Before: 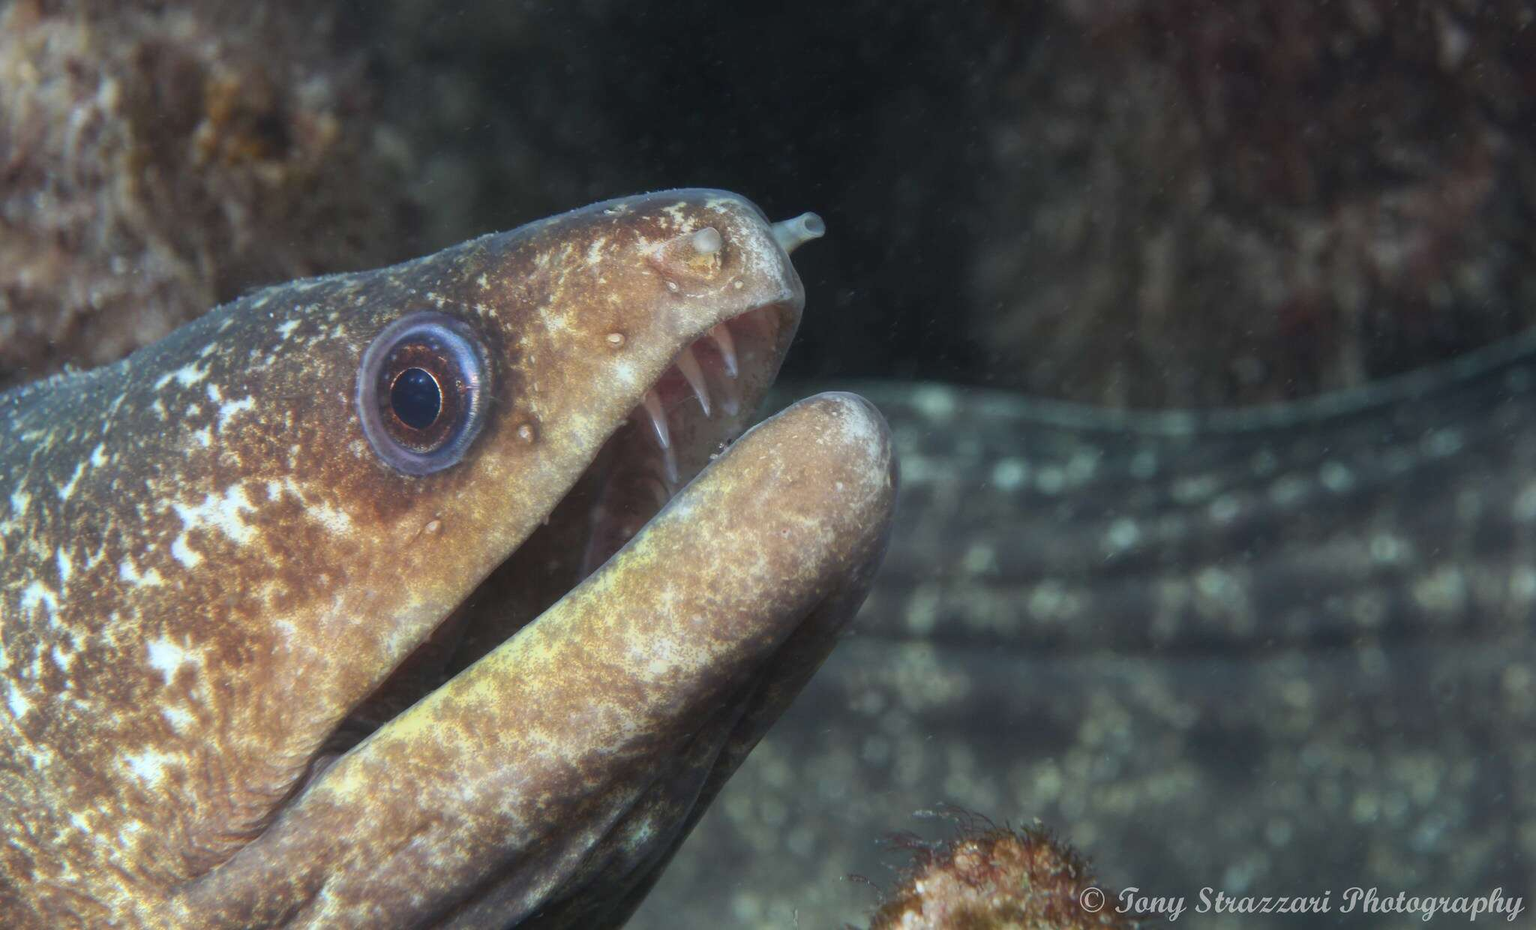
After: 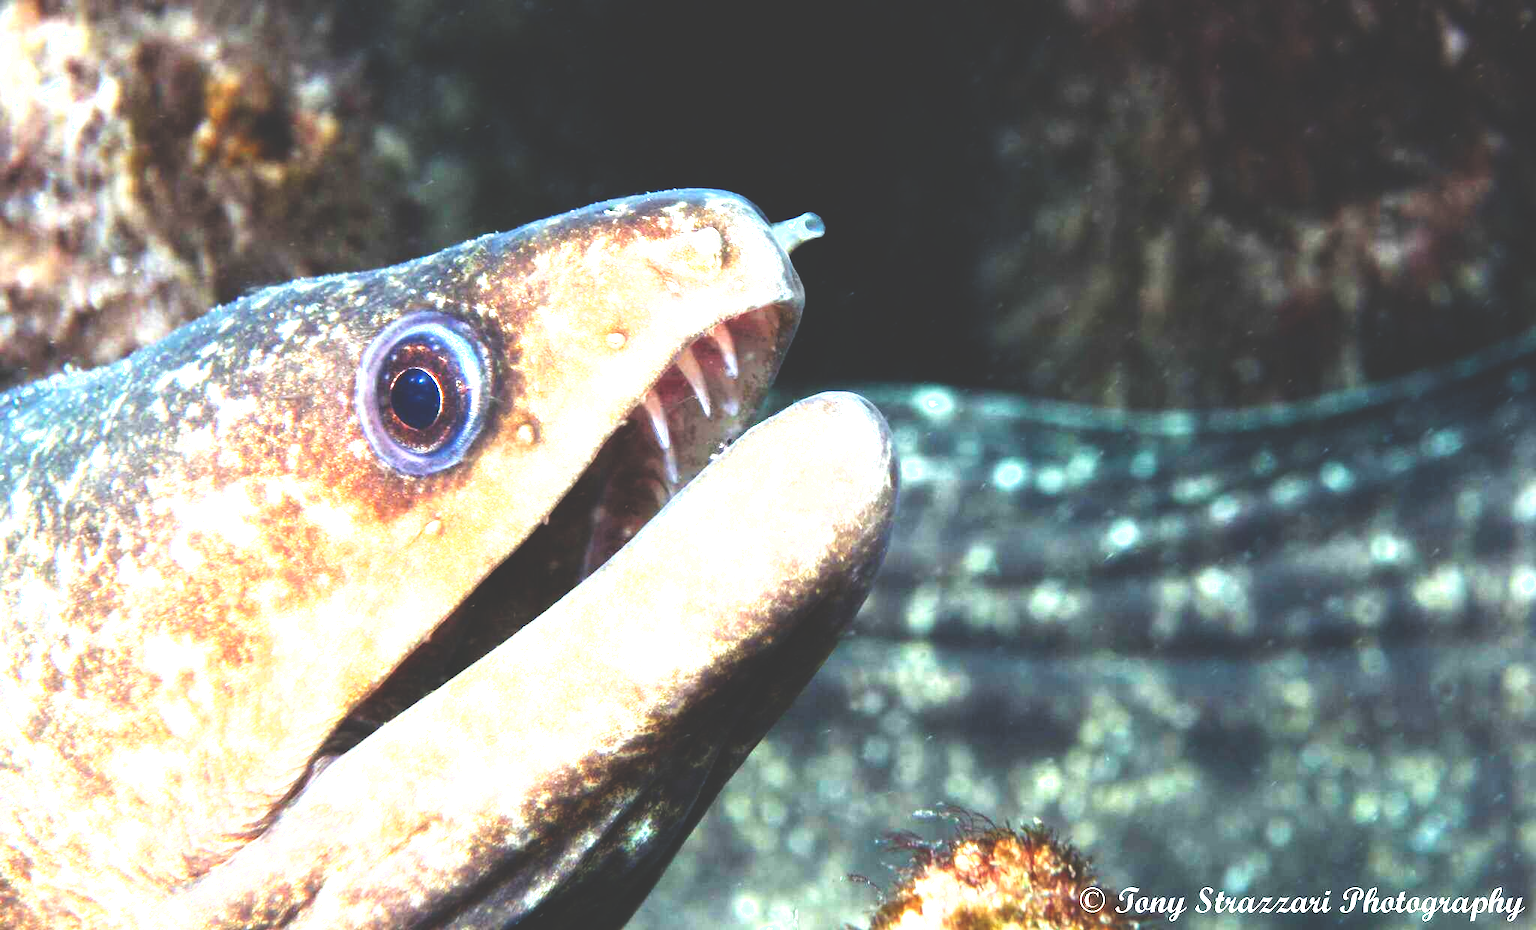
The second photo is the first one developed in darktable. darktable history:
base curve: curves: ch0 [(0, 0.036) (0.083, 0.04) (0.804, 1)], preserve colors none
exposure: black level correction 0, exposure 1.886 EV, compensate highlight preservation false
